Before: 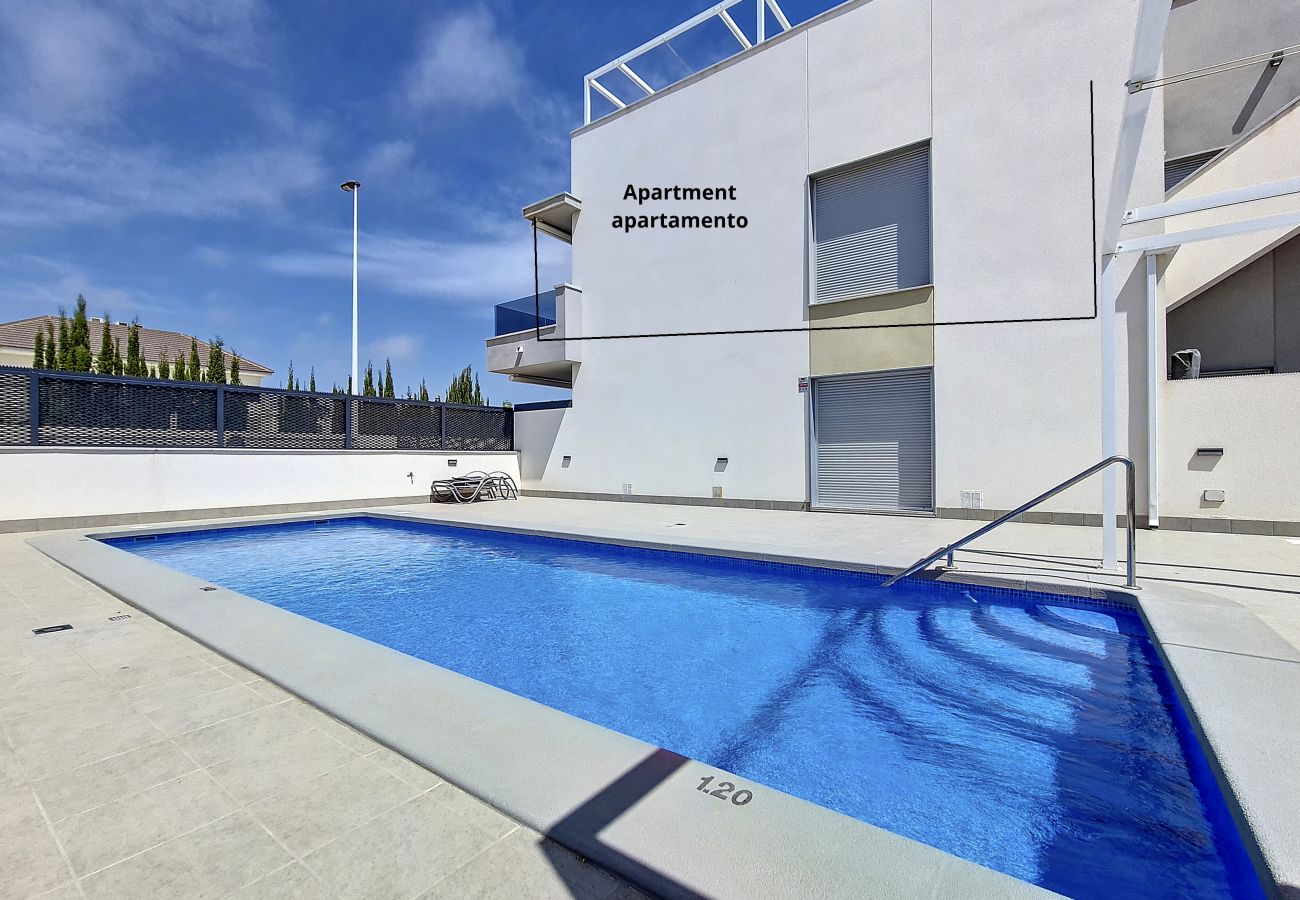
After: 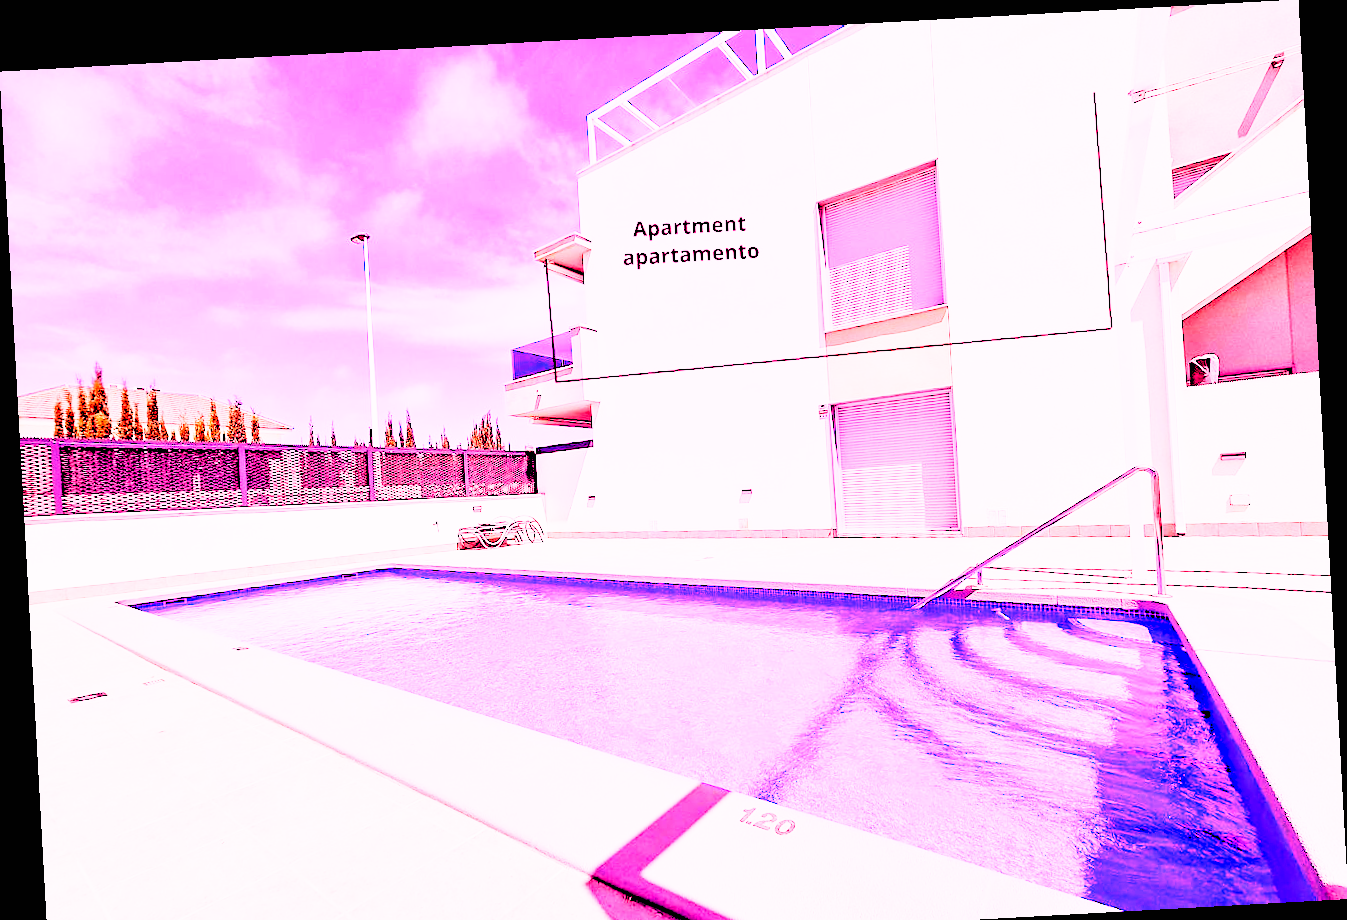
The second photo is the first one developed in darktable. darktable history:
white balance: red 4.26, blue 1.802
rgb levels: levels [[0.027, 0.429, 0.996], [0, 0.5, 1], [0, 0.5, 1]]
sigmoid: contrast 1.93, skew 0.29, preserve hue 0%
crop and rotate: top 0%, bottom 5.097%
rotate and perspective: rotation -3.18°, automatic cropping off
tone equalizer: -8 EV -0.417 EV, -7 EV -0.389 EV, -6 EV -0.333 EV, -5 EV -0.222 EV, -3 EV 0.222 EV, -2 EV 0.333 EV, -1 EV 0.389 EV, +0 EV 0.417 EV, edges refinement/feathering 500, mask exposure compensation -1.57 EV, preserve details no
